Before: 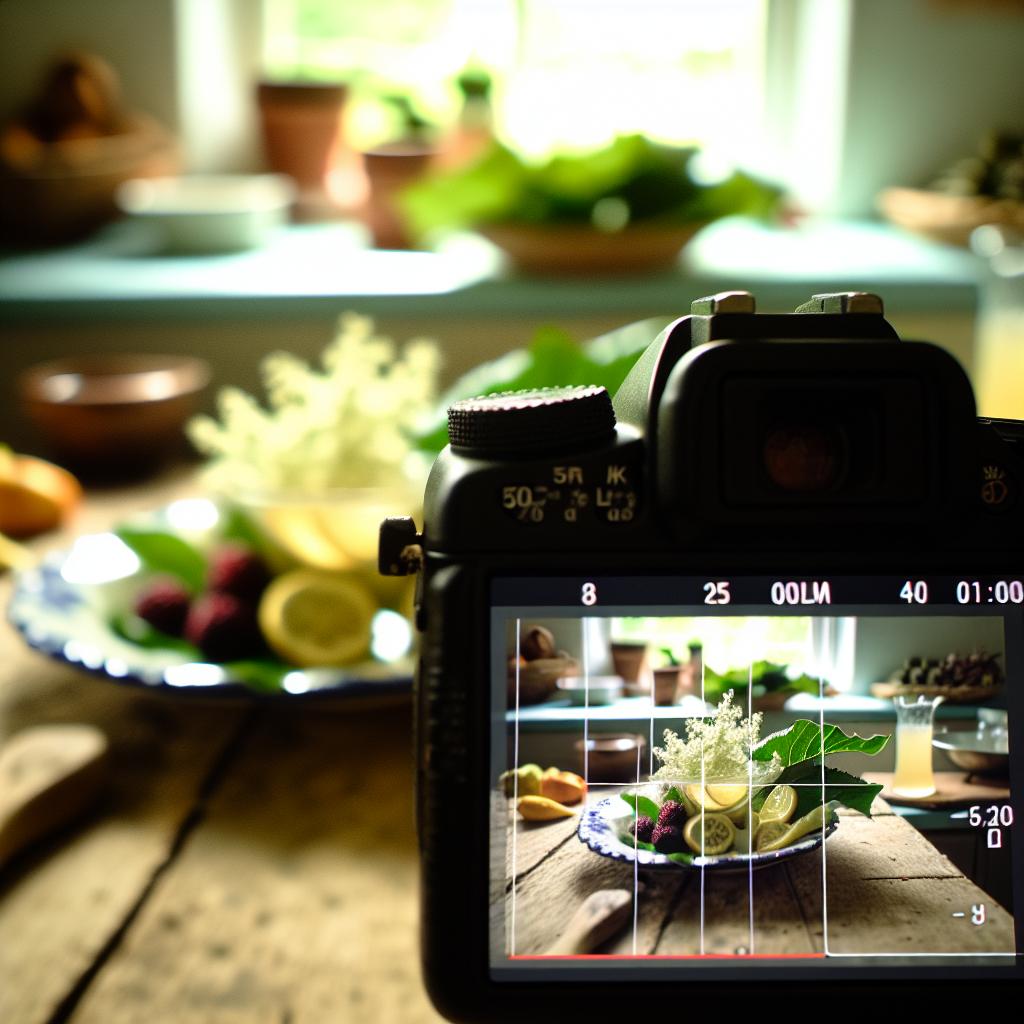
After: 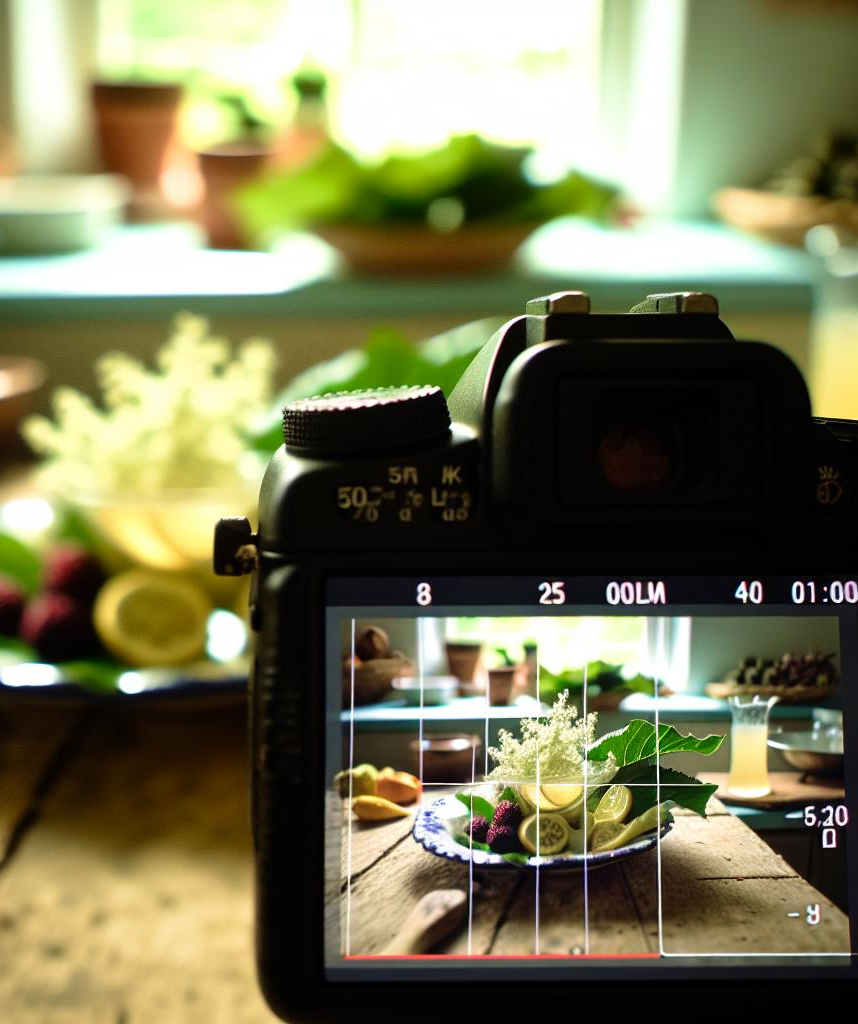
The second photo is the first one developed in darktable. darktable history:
crop: left 16.145%
velvia: on, module defaults
